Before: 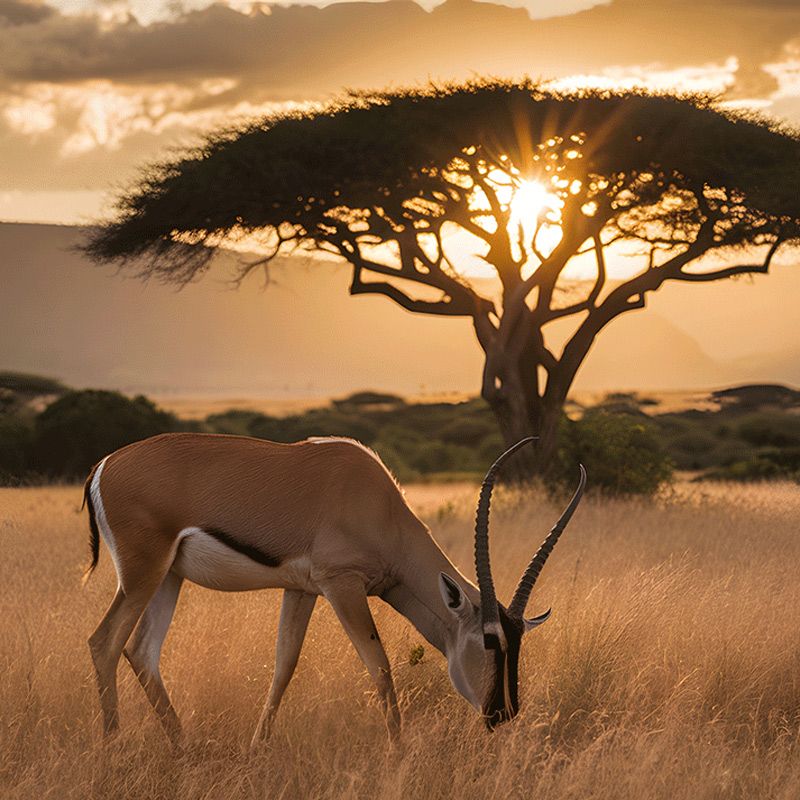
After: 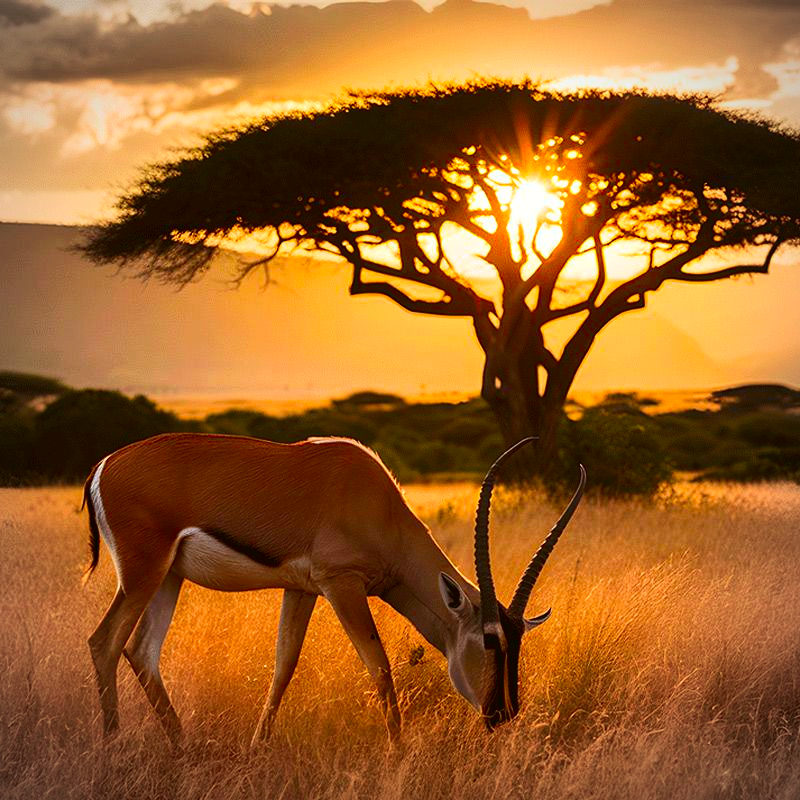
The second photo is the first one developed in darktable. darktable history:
vignetting: fall-off radius 60.92%
contrast brightness saturation: contrast 0.26, brightness 0.02, saturation 0.87
